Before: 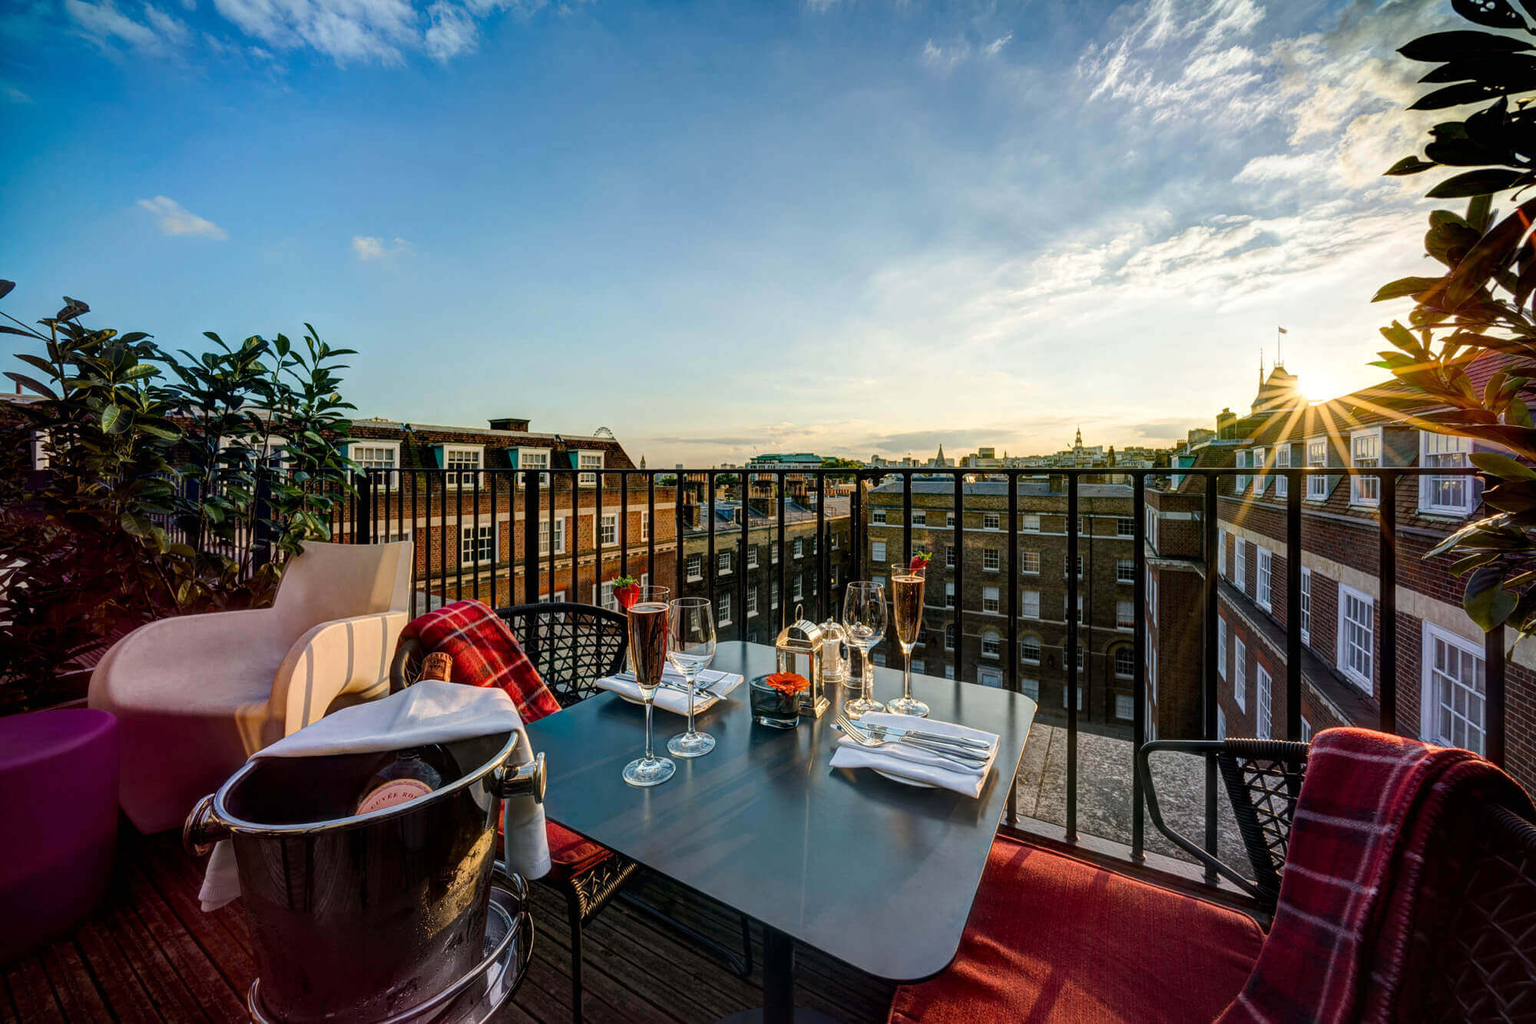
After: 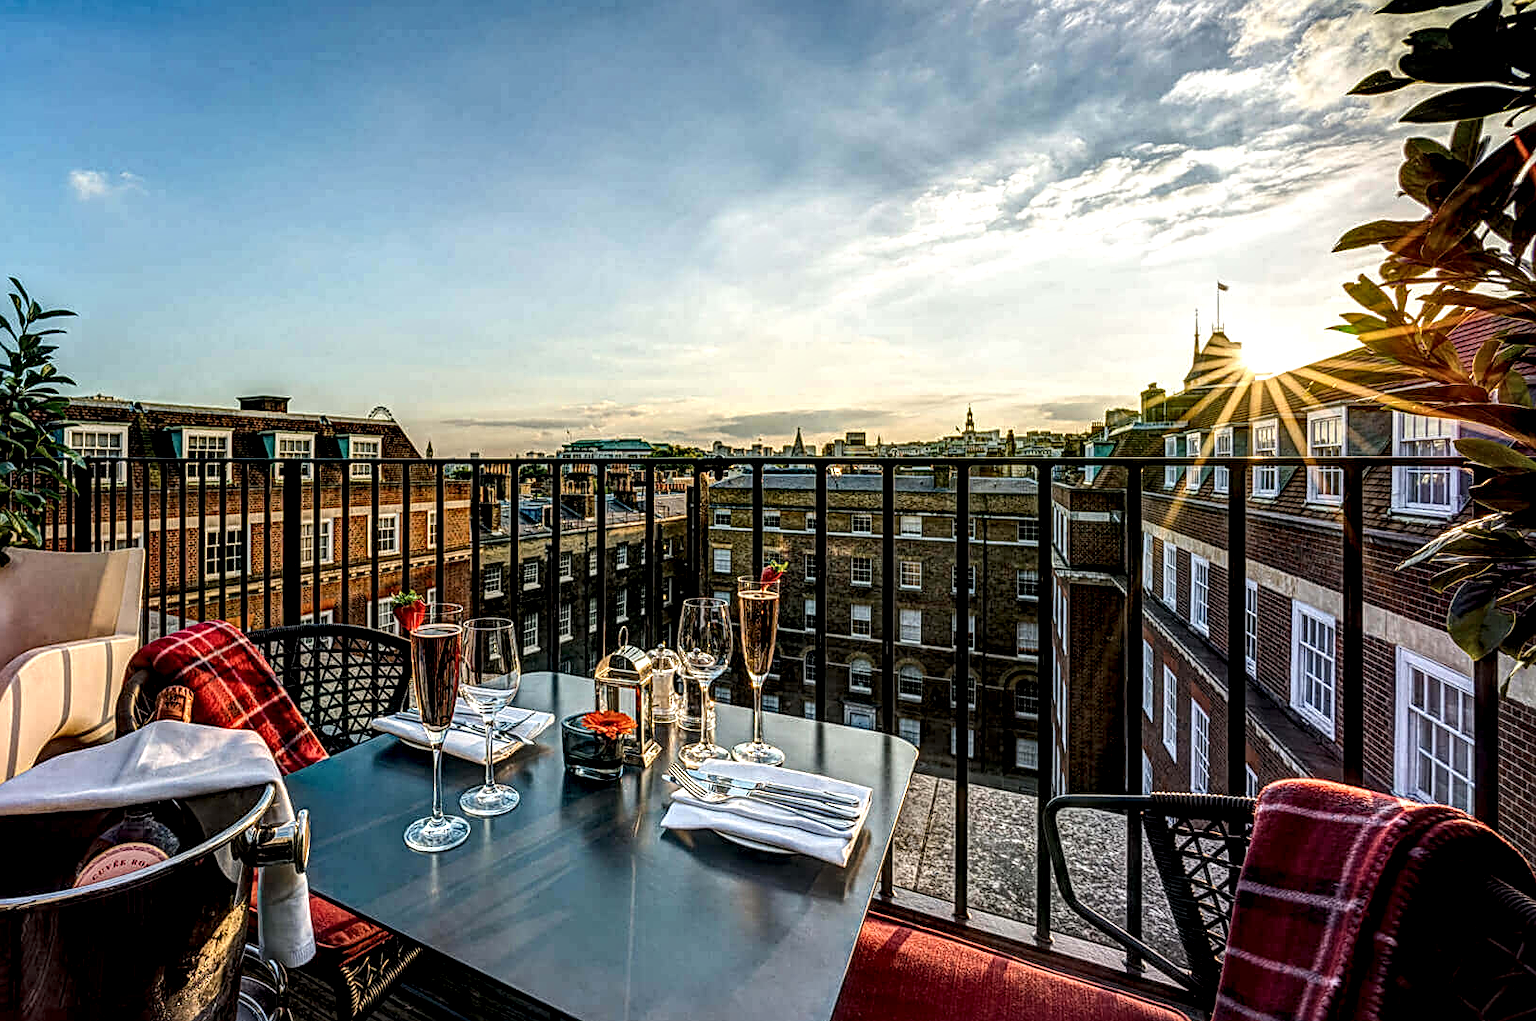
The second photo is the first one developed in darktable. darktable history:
sharpen: radius 2.782
crop: left 19.346%, top 9.733%, right 0%, bottom 9.757%
local contrast: highlights 17%, detail 185%
